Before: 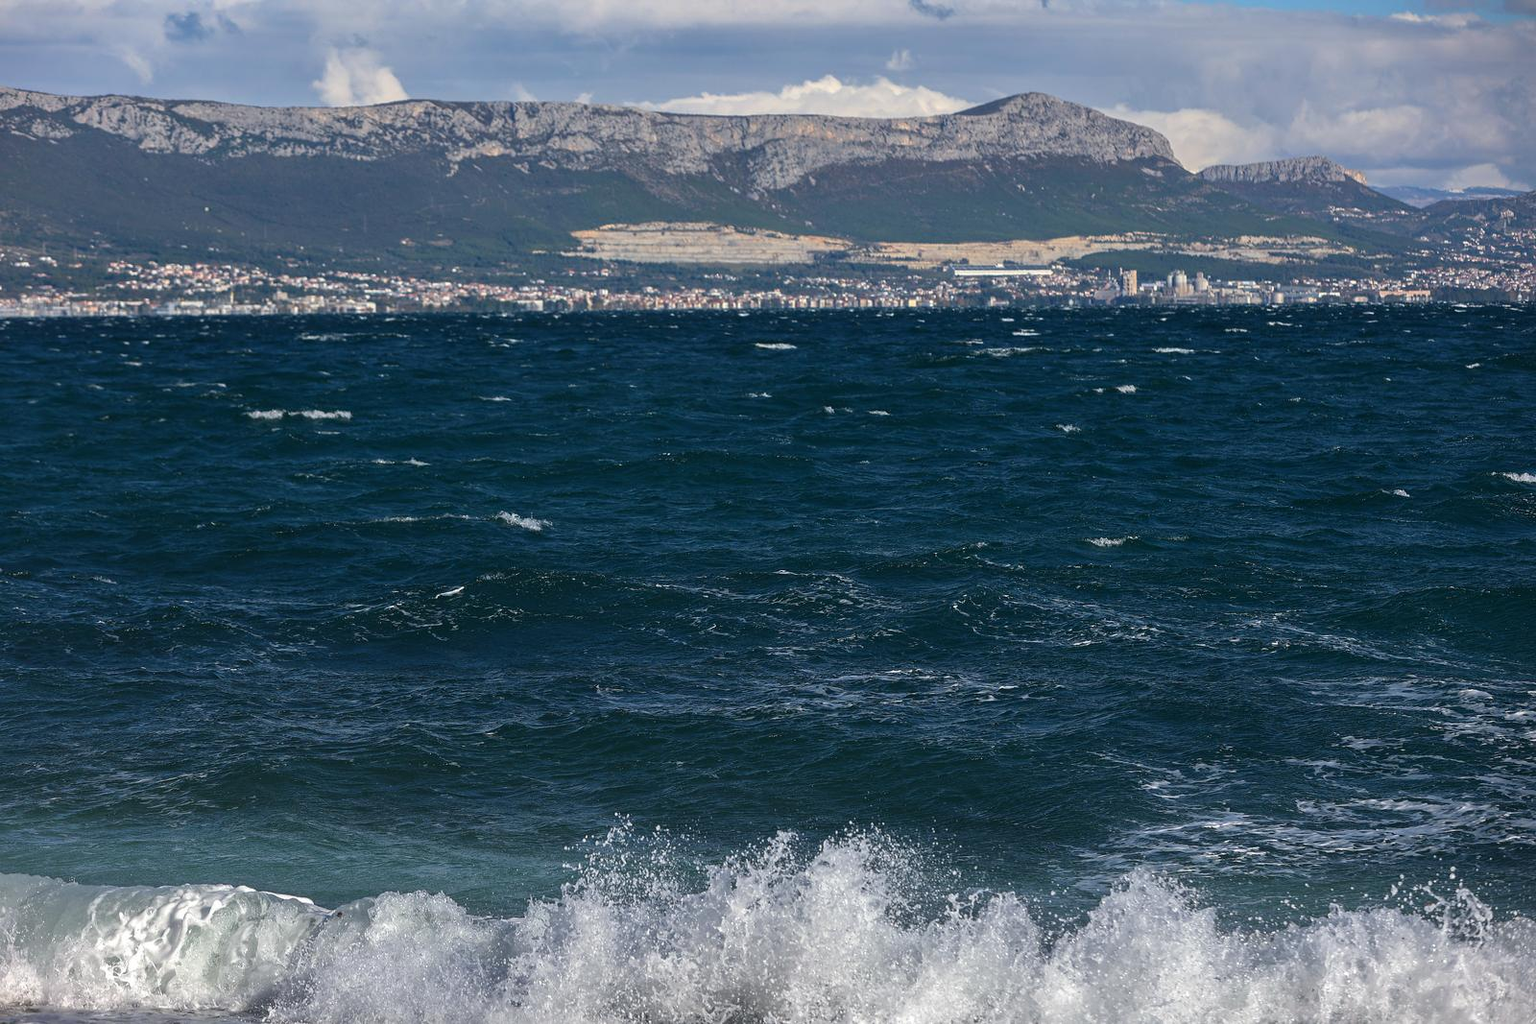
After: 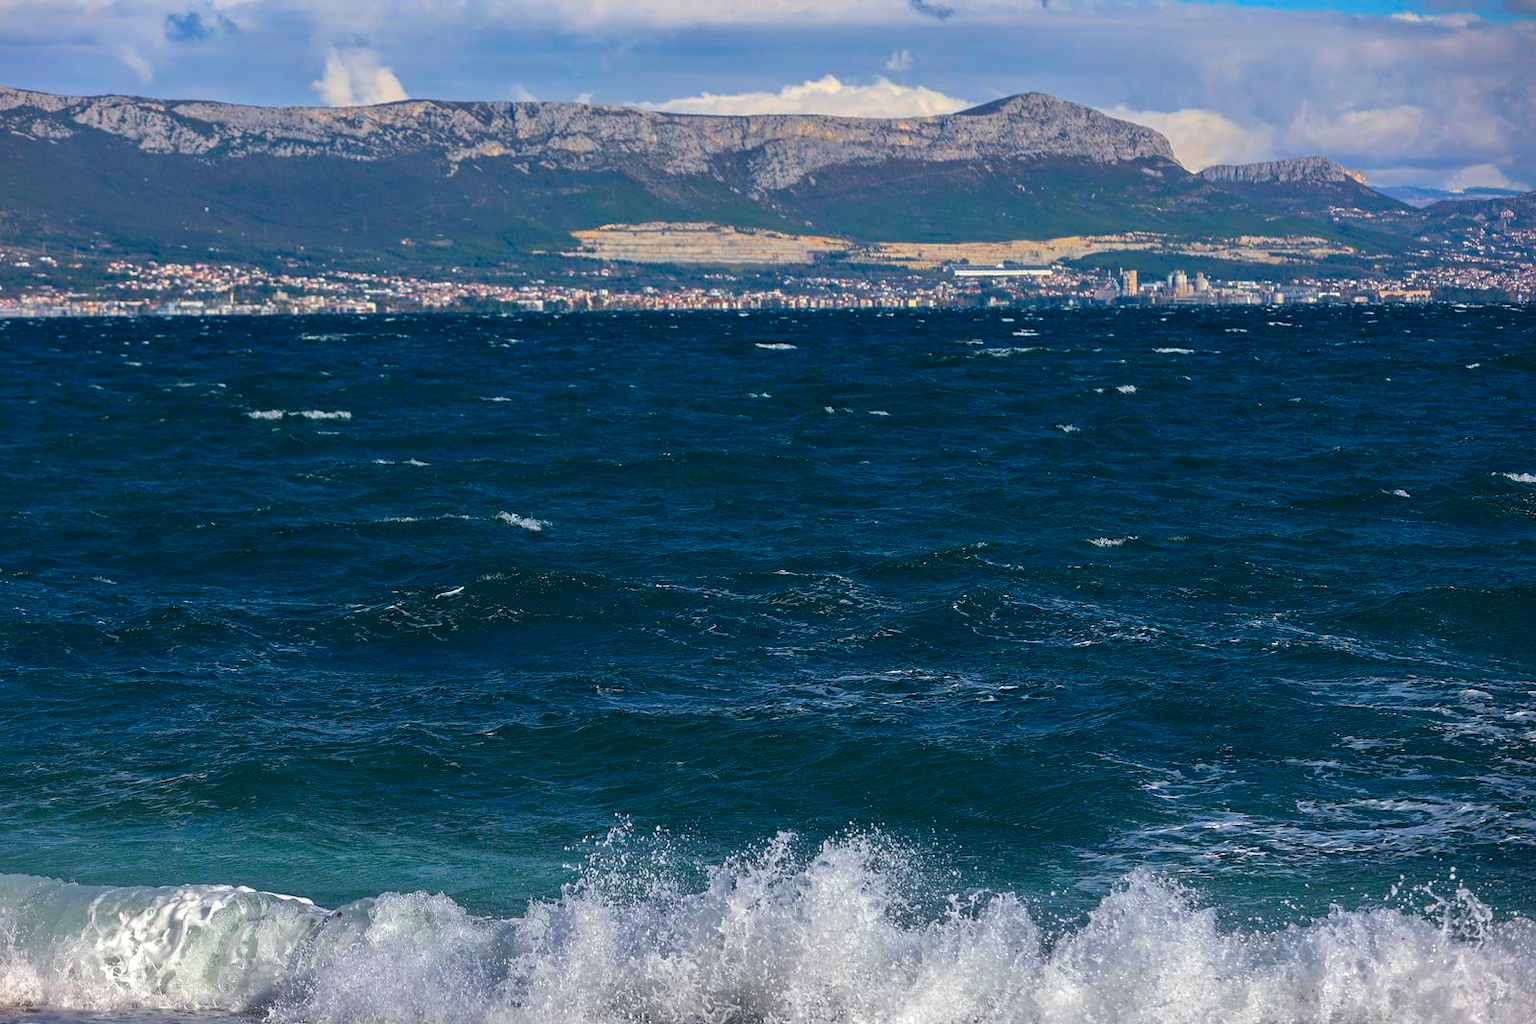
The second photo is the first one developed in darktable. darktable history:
color balance rgb: perceptual saturation grading › global saturation 29.742%, global vibrance 44.482%
contrast brightness saturation: saturation -0.037
